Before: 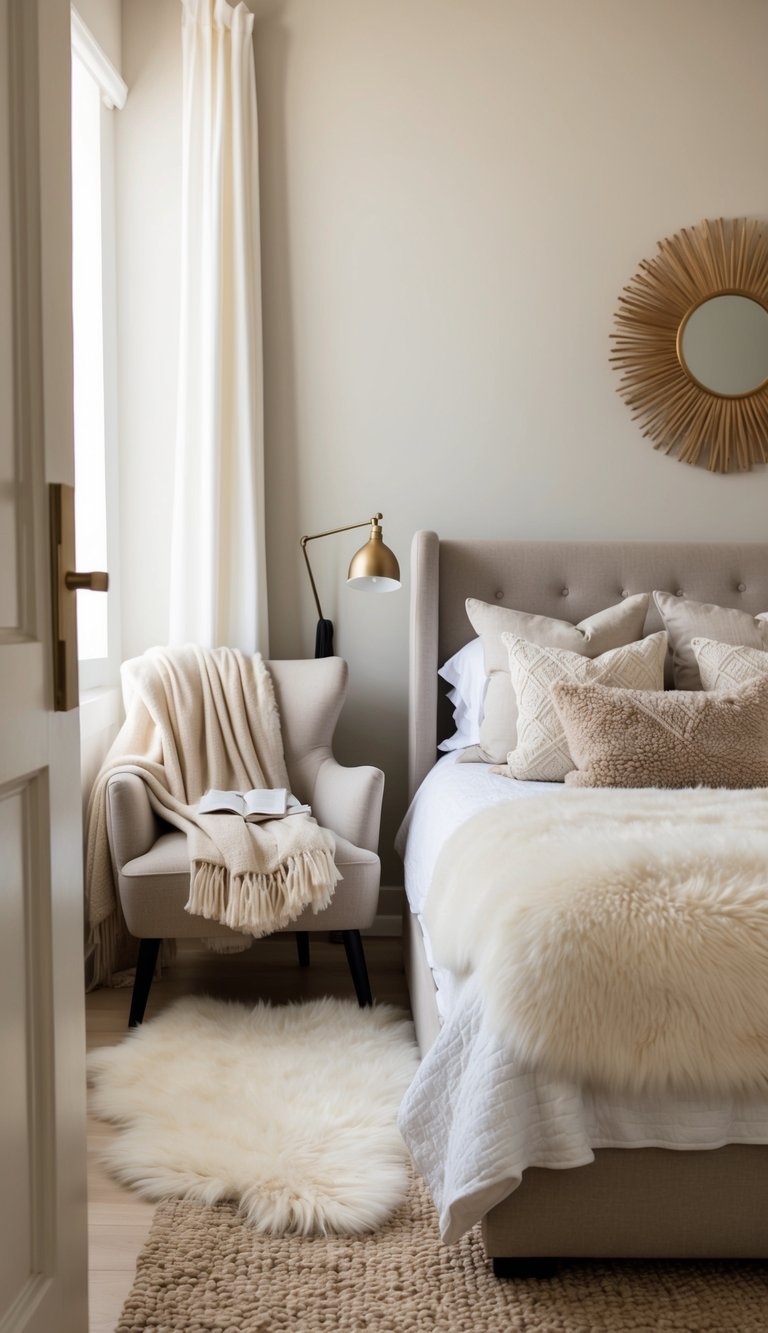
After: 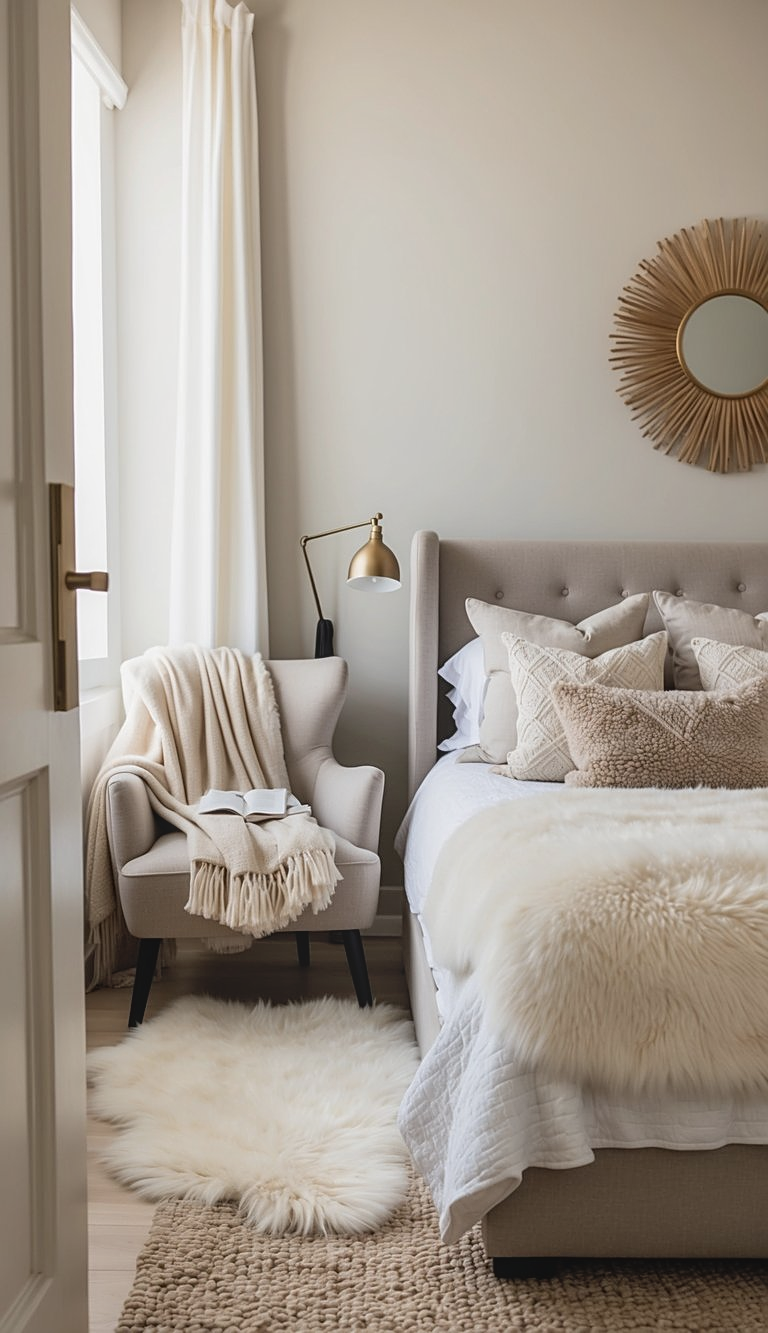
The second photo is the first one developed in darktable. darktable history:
local contrast: on, module defaults
sharpen: on, module defaults
contrast brightness saturation: contrast -0.142, brightness 0.047, saturation -0.132
